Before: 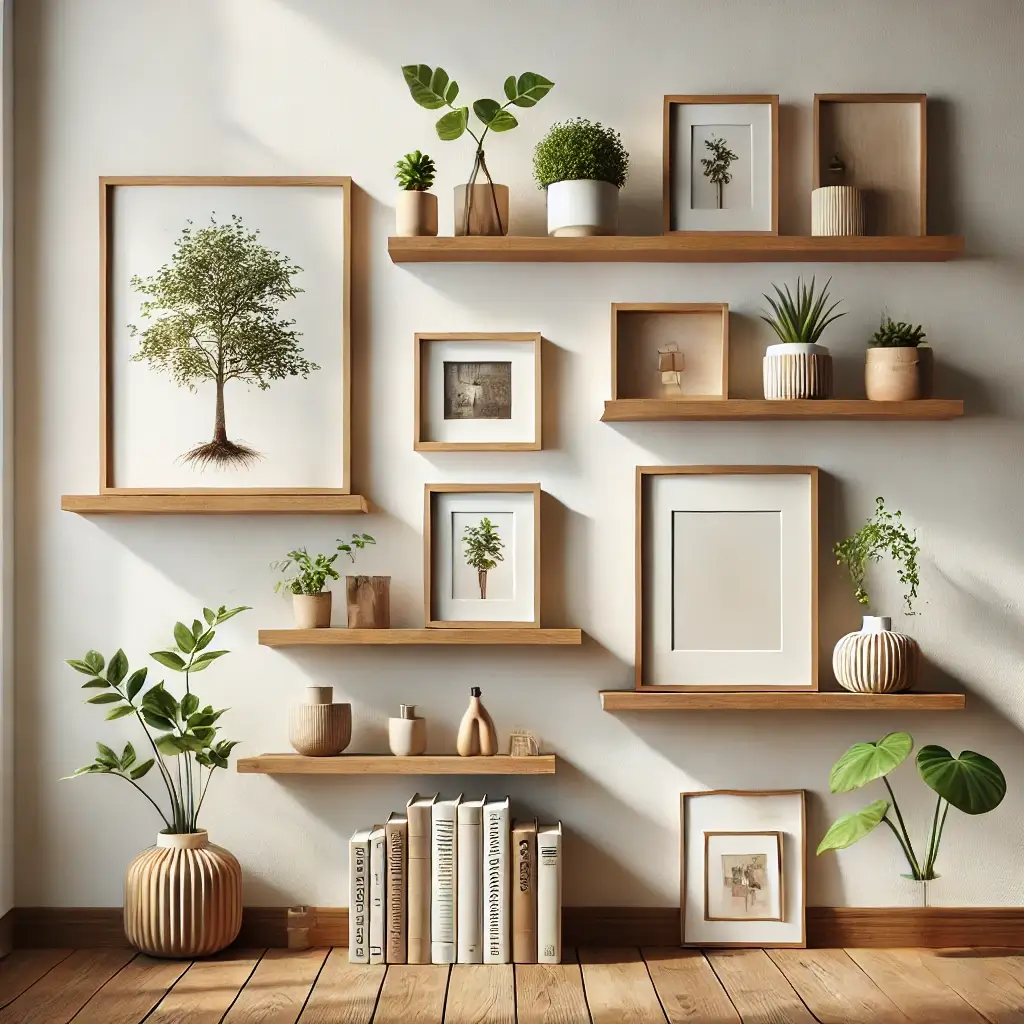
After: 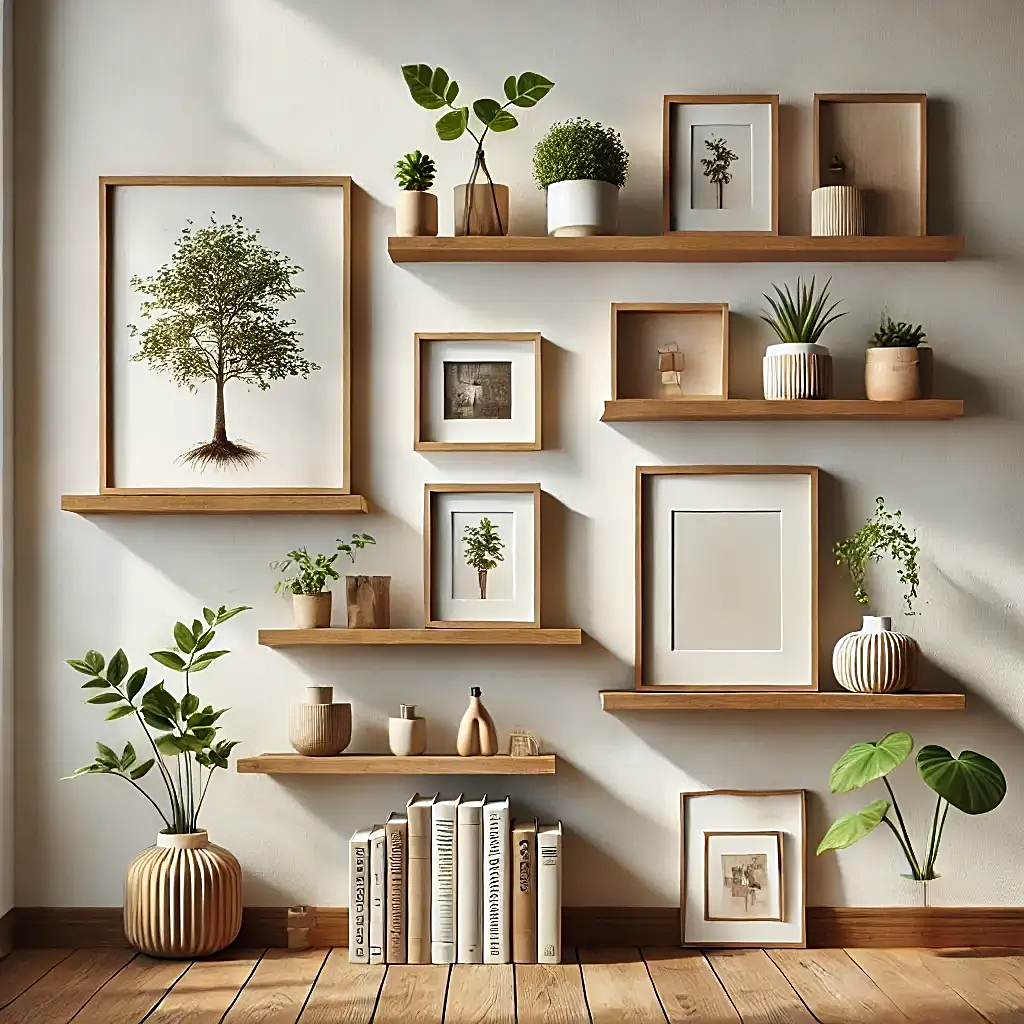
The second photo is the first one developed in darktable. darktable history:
shadows and highlights: soften with gaussian
sharpen: amount 0.539
